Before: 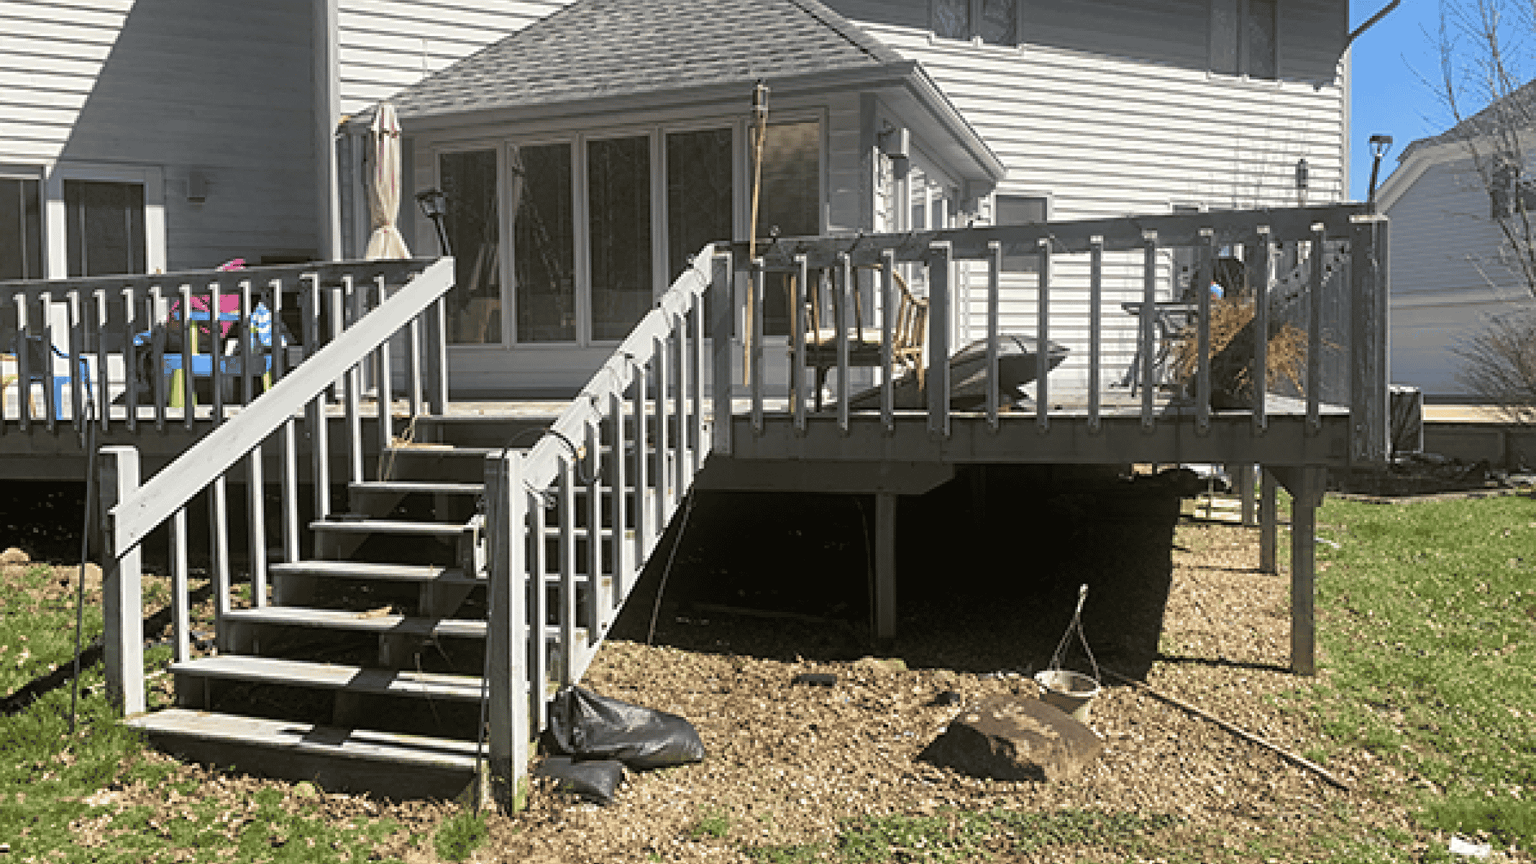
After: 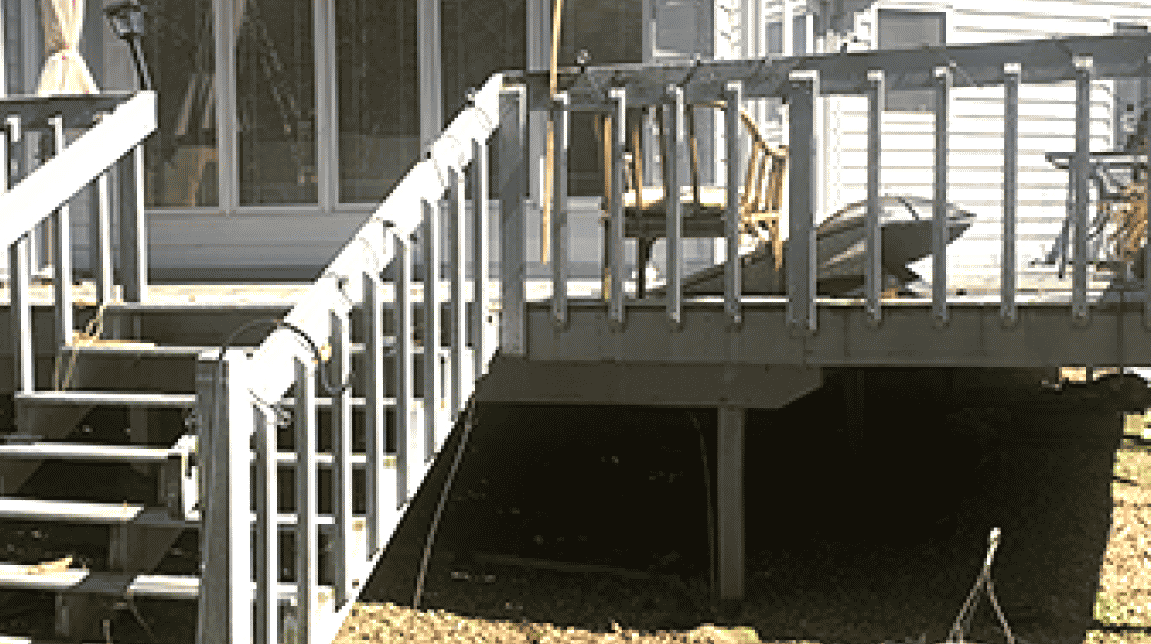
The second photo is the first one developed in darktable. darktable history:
crop and rotate: left 22.015%, top 21.83%, right 21.735%, bottom 22.237%
contrast brightness saturation: saturation 0.128
exposure: black level correction 0, exposure 0.692 EV, compensate exposure bias true, compensate highlight preservation false
